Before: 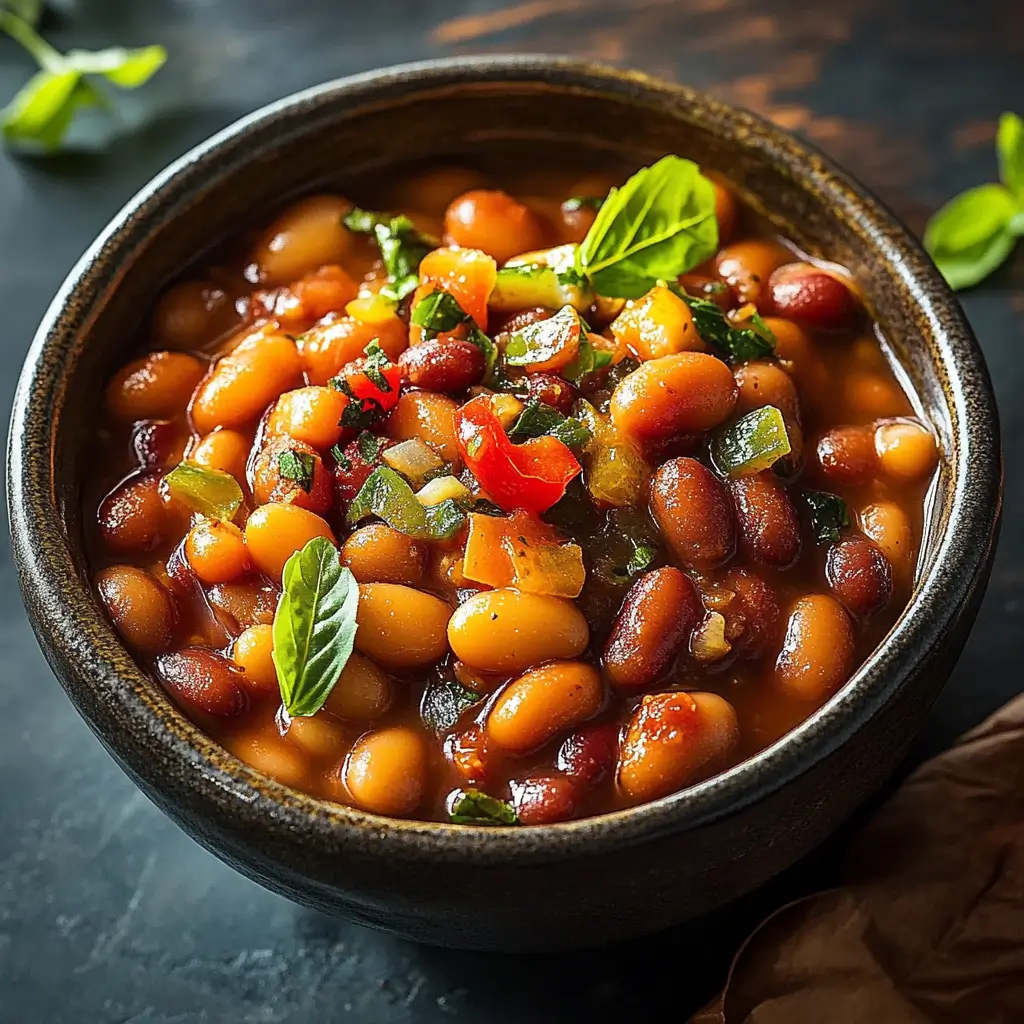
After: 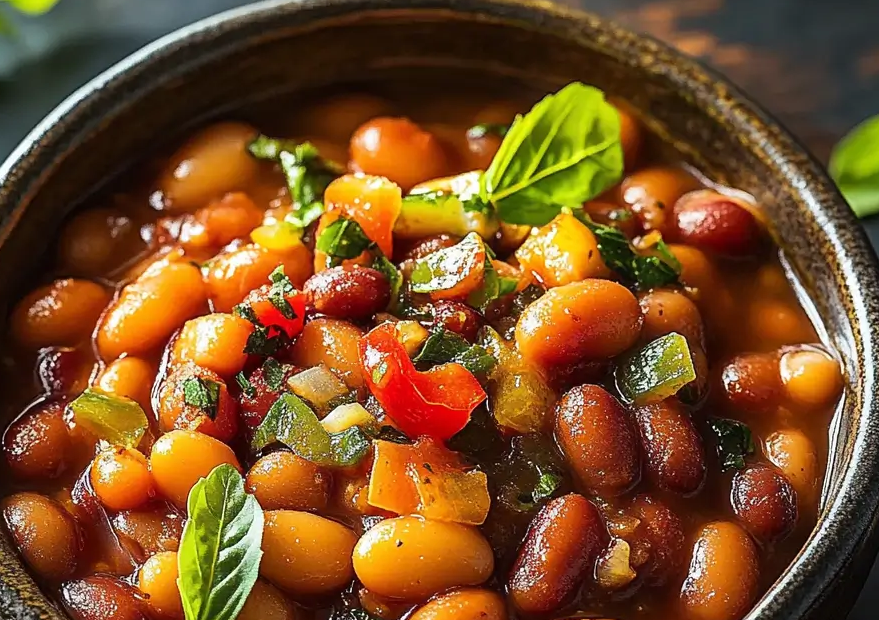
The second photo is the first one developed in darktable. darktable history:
crop and rotate: left 9.279%, top 7.203%, right 4.795%, bottom 32.165%
